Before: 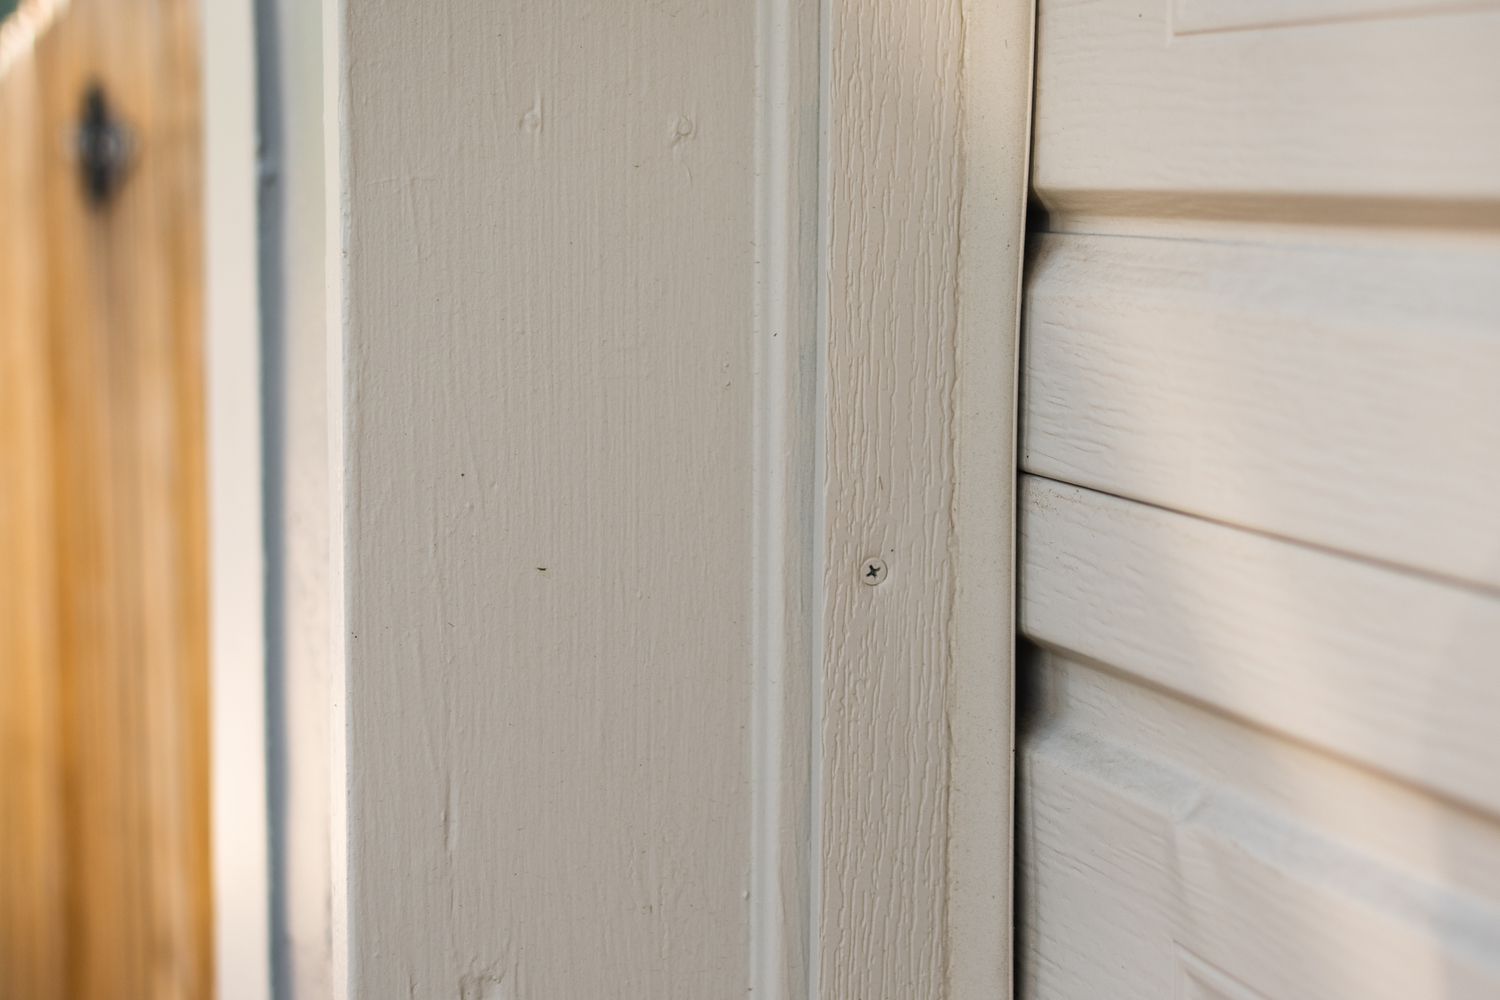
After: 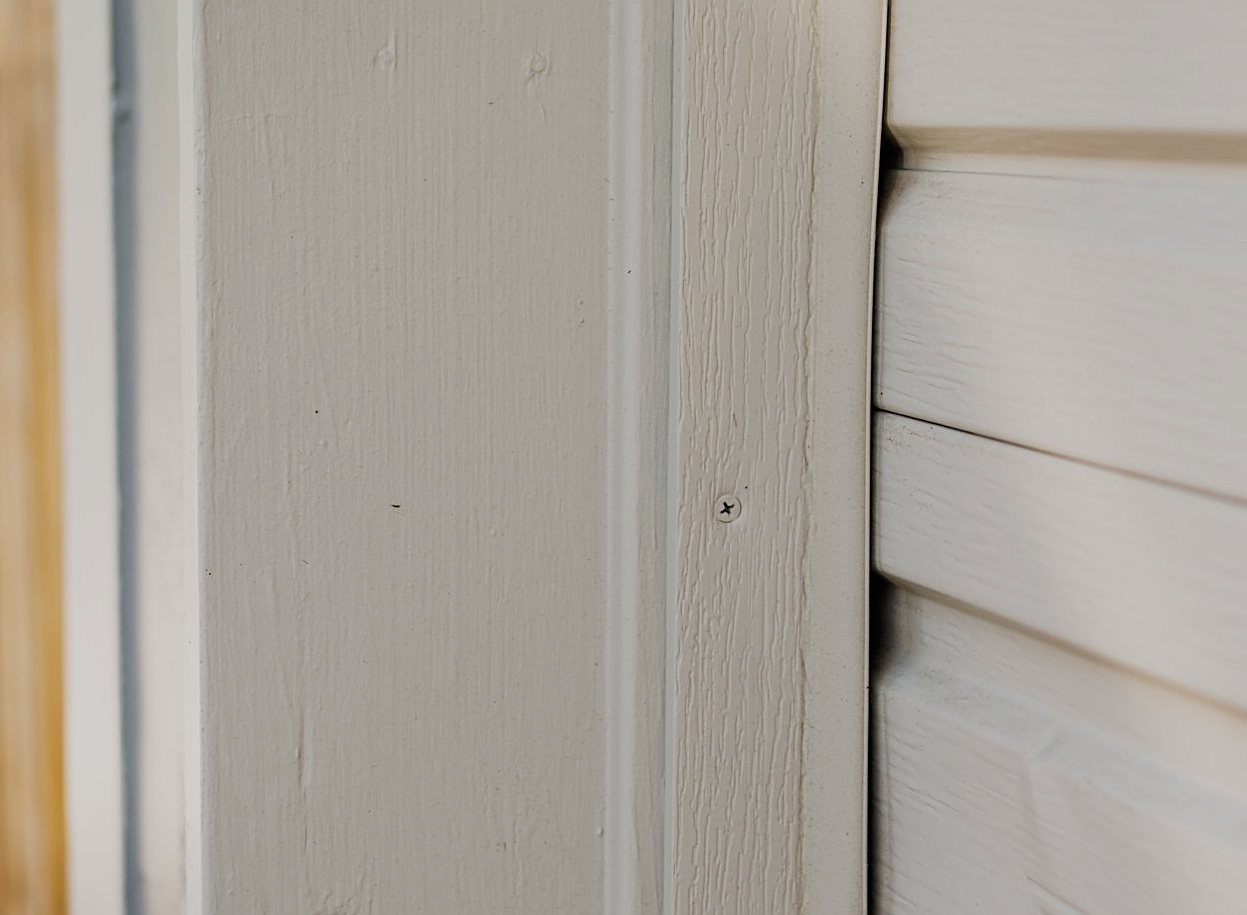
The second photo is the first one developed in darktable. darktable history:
sharpen: on, module defaults
filmic rgb: black relative exposure -8.39 EV, white relative exposure 4.67 EV, hardness 3.84, add noise in highlights 0, preserve chrominance no, color science v3 (2019), use custom middle-gray values true, contrast in highlights soft
crop: left 9.771%, top 6.339%, right 7.05%, bottom 2.144%
